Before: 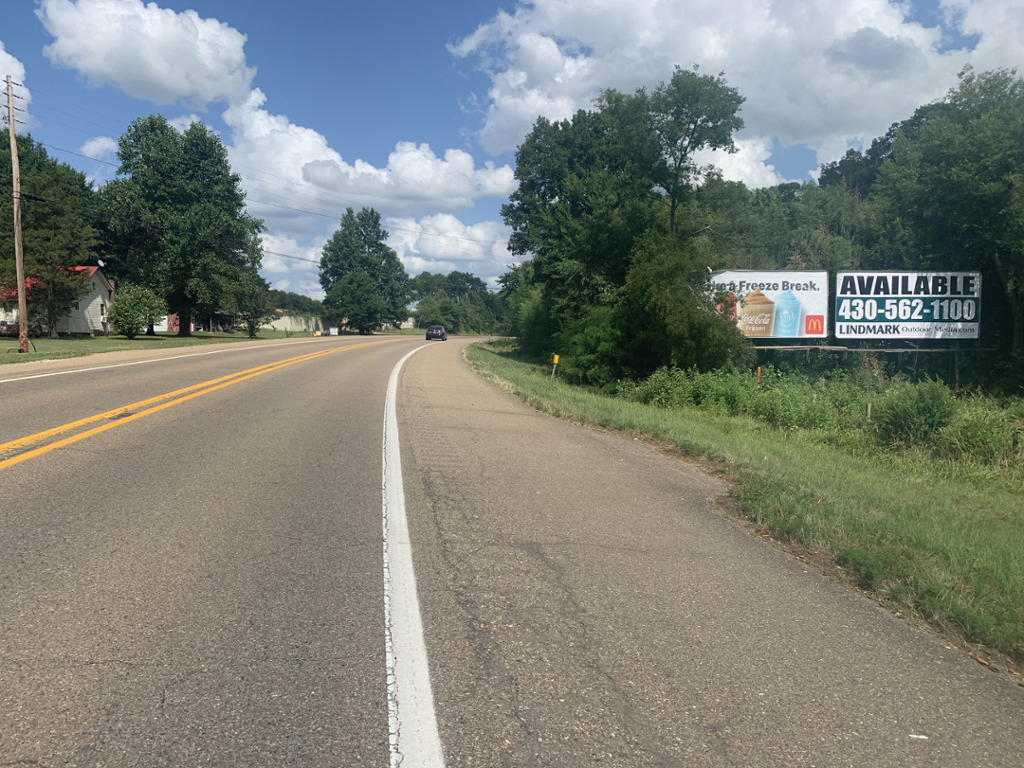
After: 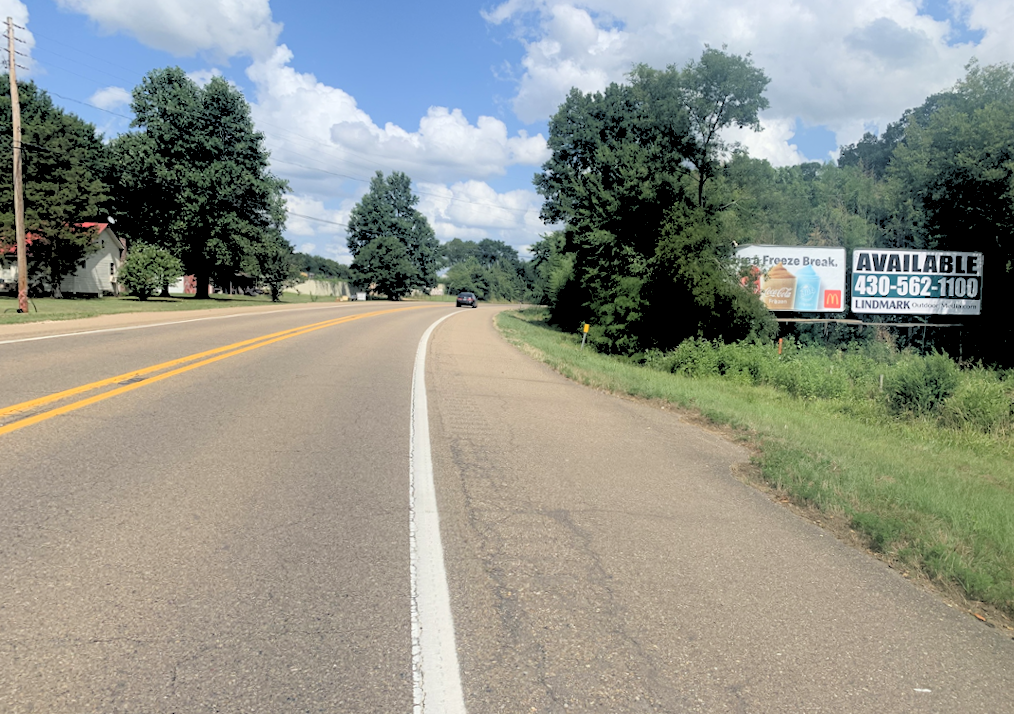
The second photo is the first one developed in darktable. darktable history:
rgb levels: levels [[0.027, 0.429, 0.996], [0, 0.5, 1], [0, 0.5, 1]]
rotate and perspective: rotation 0.679°, lens shift (horizontal) 0.136, crop left 0.009, crop right 0.991, crop top 0.078, crop bottom 0.95
